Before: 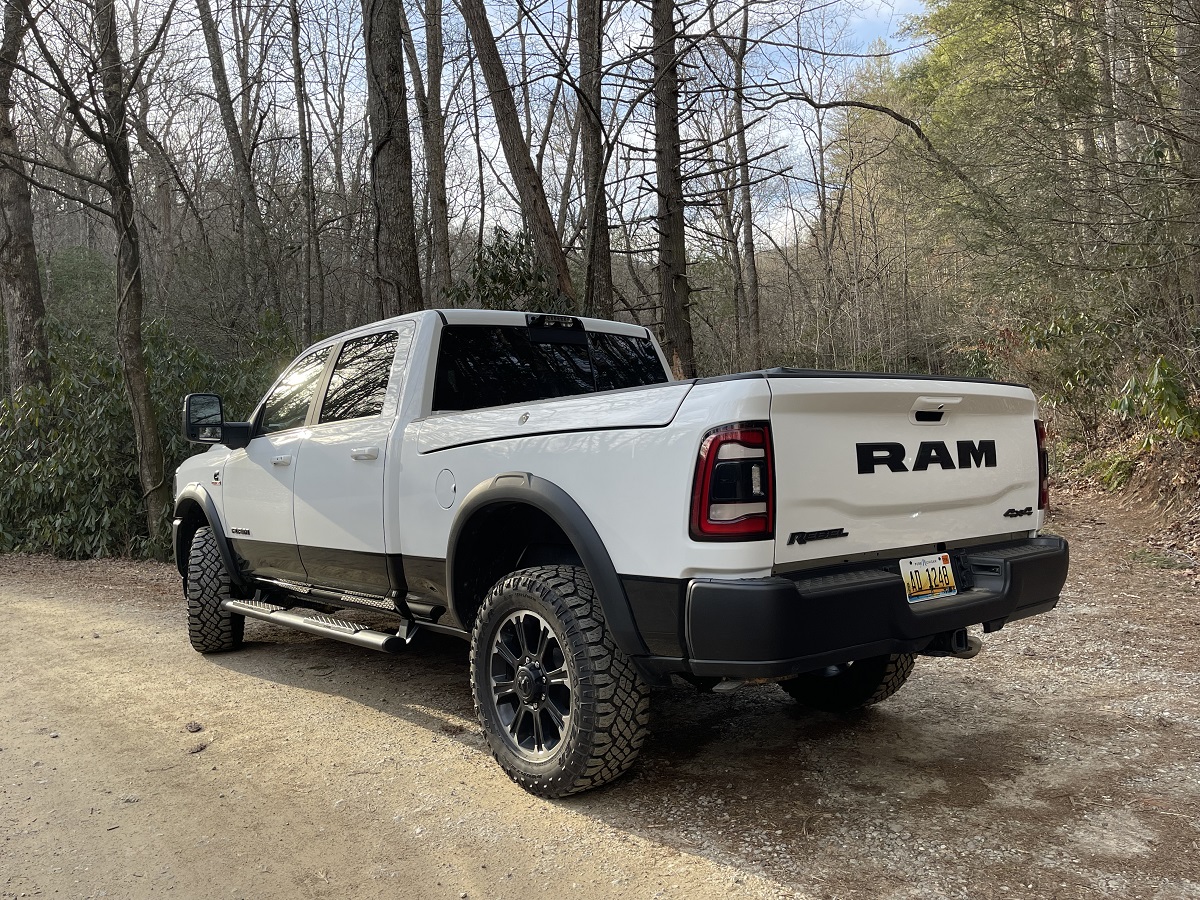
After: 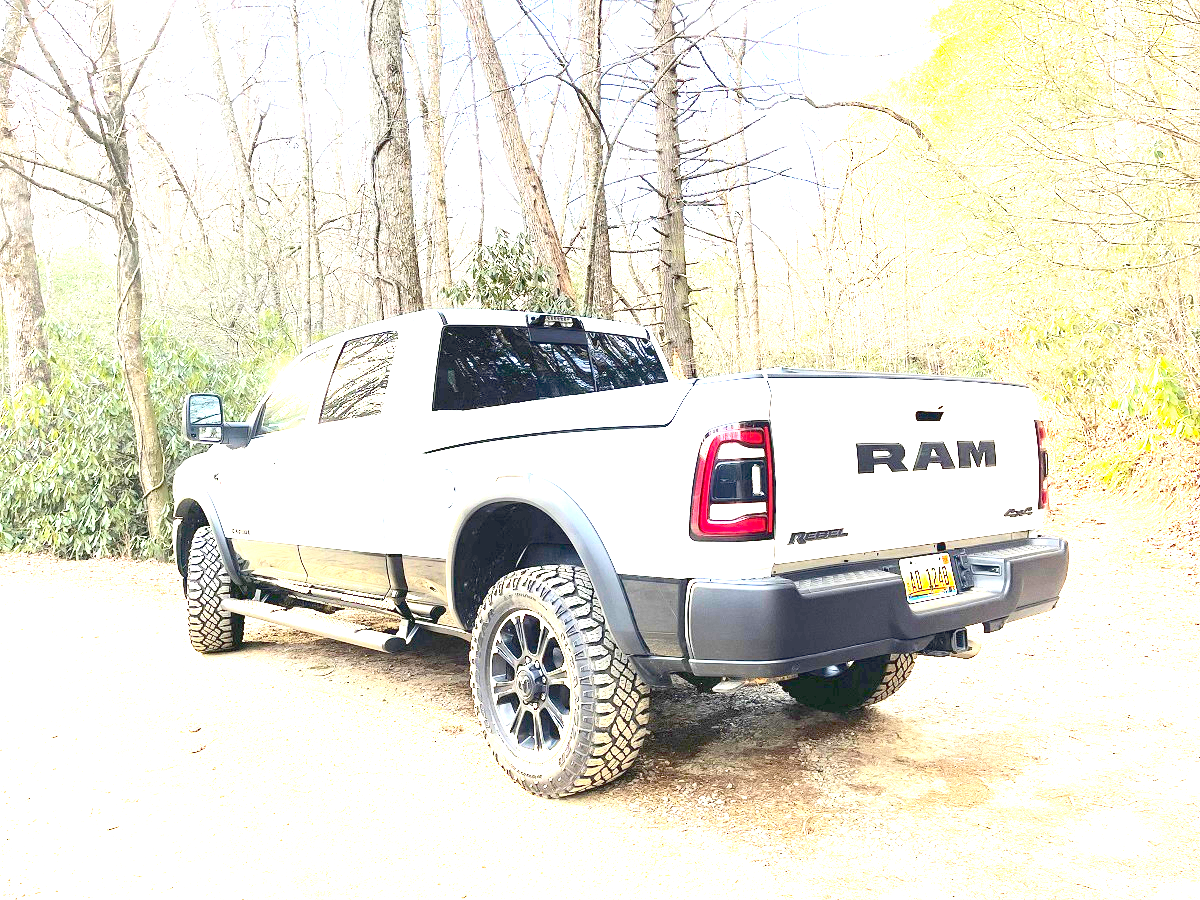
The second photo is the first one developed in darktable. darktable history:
exposure: black level correction 0, exposure 4.007 EV, compensate highlight preservation false
contrast brightness saturation: contrast 0.197, brightness 0.159, saturation 0.225
